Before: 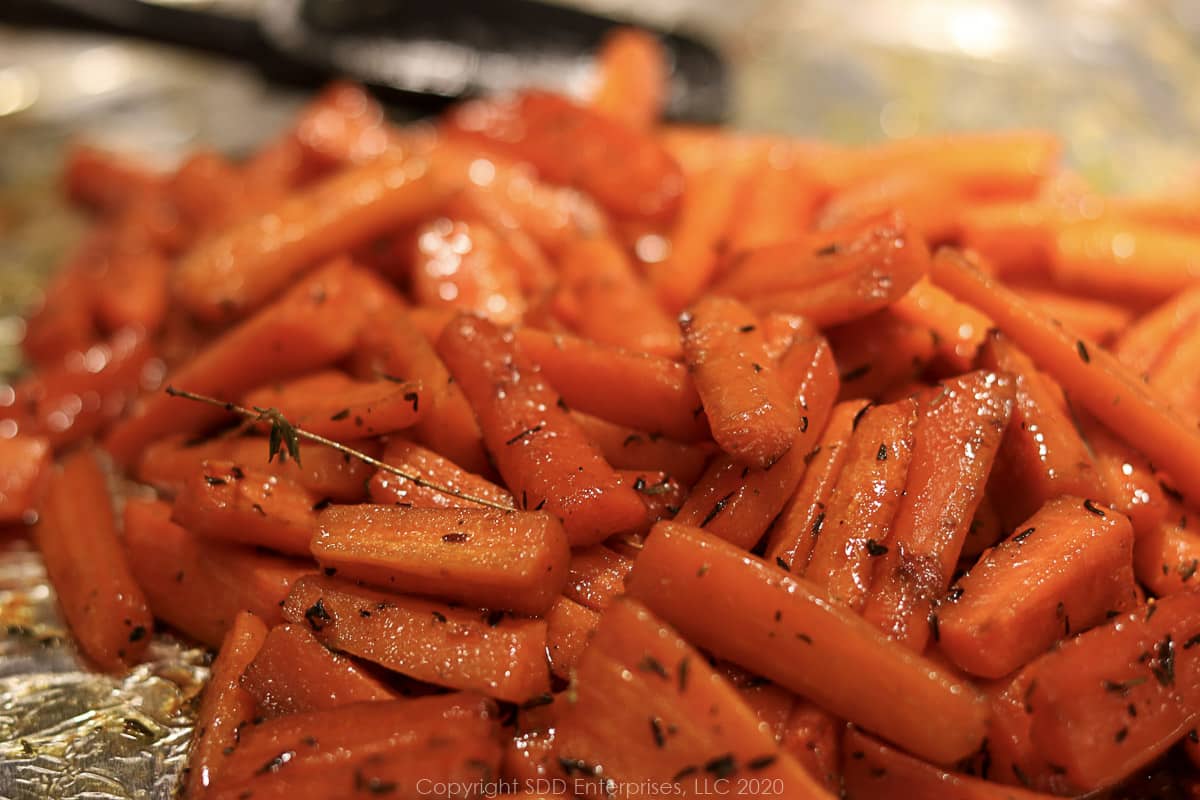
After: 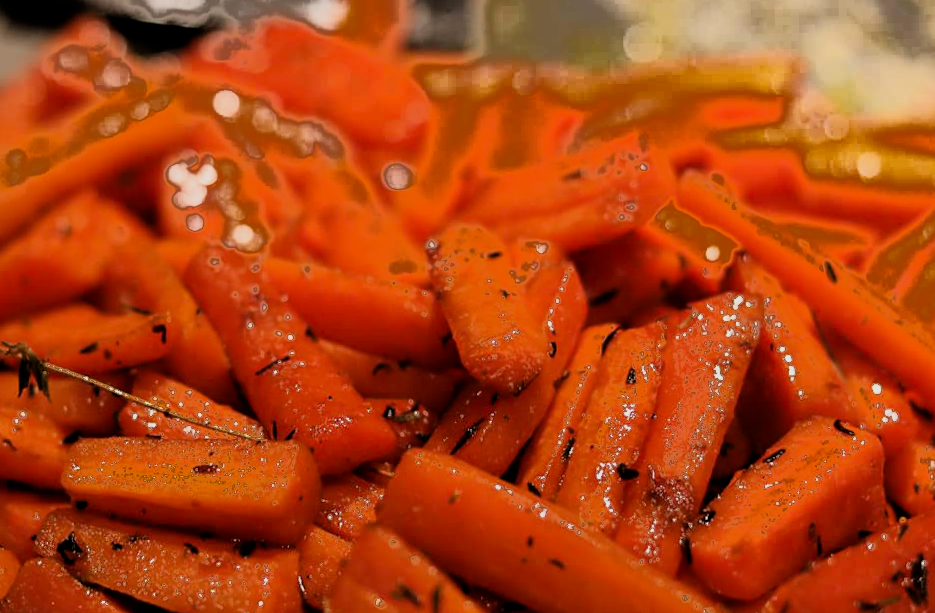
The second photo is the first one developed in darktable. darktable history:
filmic rgb: black relative exposure -5 EV, hardness 2.88, contrast 1.3, highlights saturation mix -30%
fill light: exposure -0.73 EV, center 0.69, width 2.2
rotate and perspective: rotation -1°, crop left 0.011, crop right 0.989, crop top 0.025, crop bottom 0.975
crop and rotate: left 20.74%, top 7.912%, right 0.375%, bottom 13.378%
